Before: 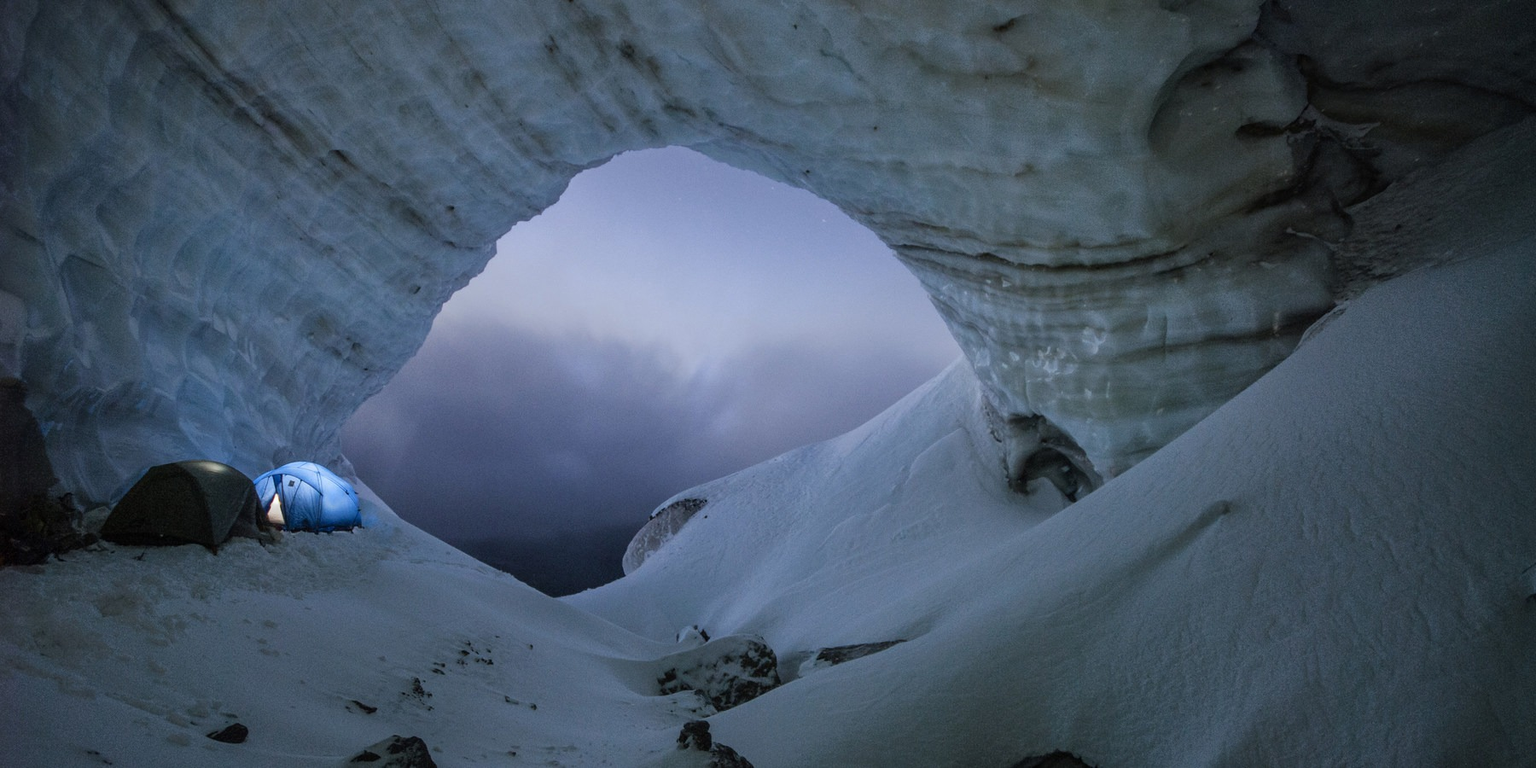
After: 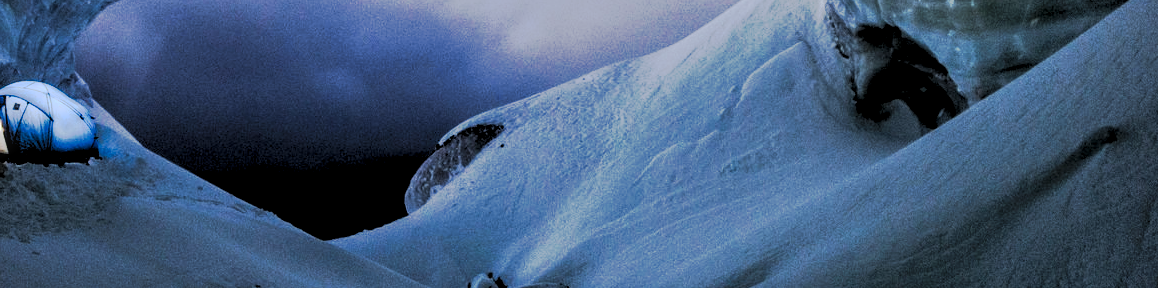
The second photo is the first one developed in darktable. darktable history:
rgb levels: levels [[0.034, 0.472, 0.904], [0, 0.5, 1], [0, 0.5, 1]]
tone curve: curves: ch0 [(0, 0) (0.003, 0.015) (0.011, 0.019) (0.025, 0.025) (0.044, 0.039) (0.069, 0.053) (0.1, 0.076) (0.136, 0.107) (0.177, 0.143) (0.224, 0.19) (0.277, 0.253) (0.335, 0.32) (0.399, 0.412) (0.468, 0.524) (0.543, 0.668) (0.623, 0.717) (0.709, 0.769) (0.801, 0.82) (0.898, 0.865) (1, 1)], preserve colors none
crop: left 18.091%, top 51.13%, right 17.525%, bottom 16.85%
local contrast: on, module defaults
